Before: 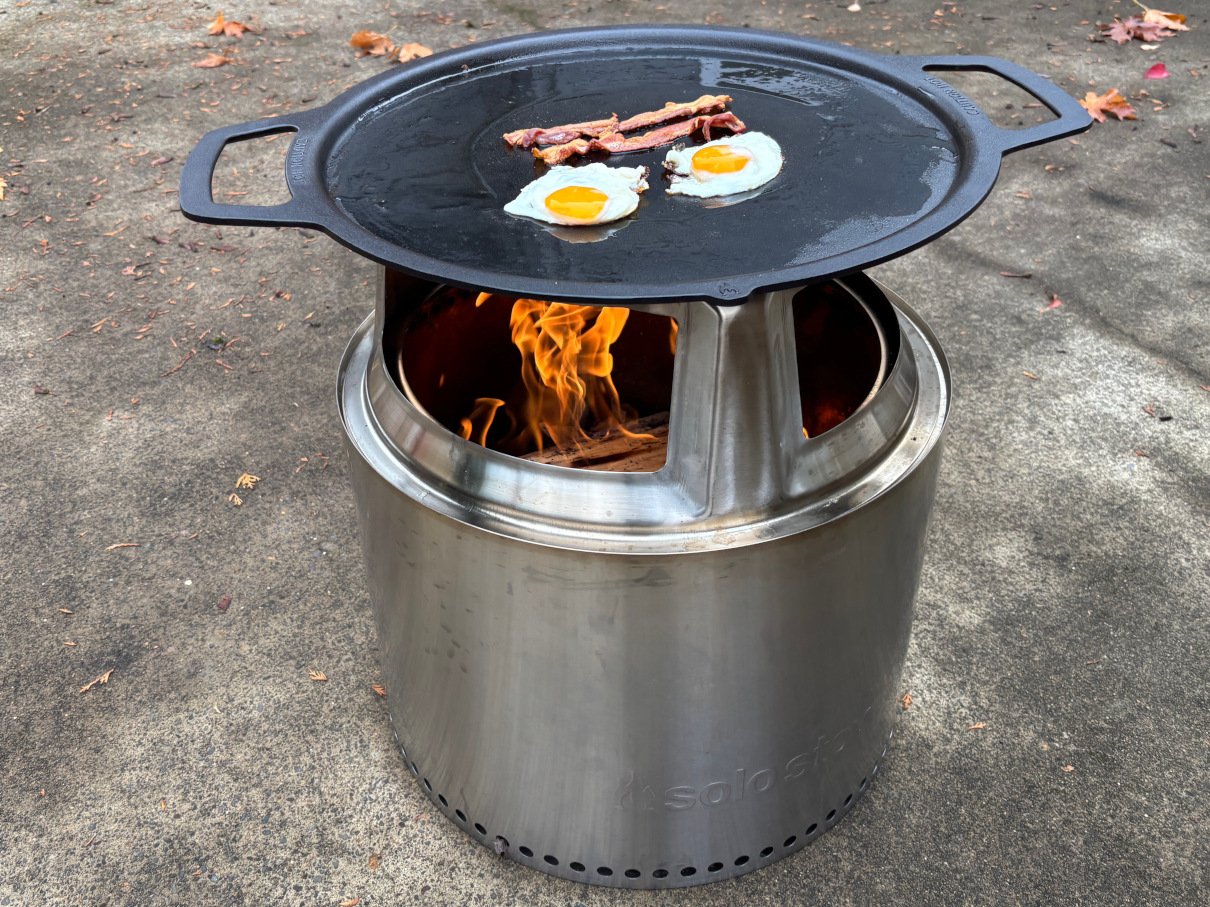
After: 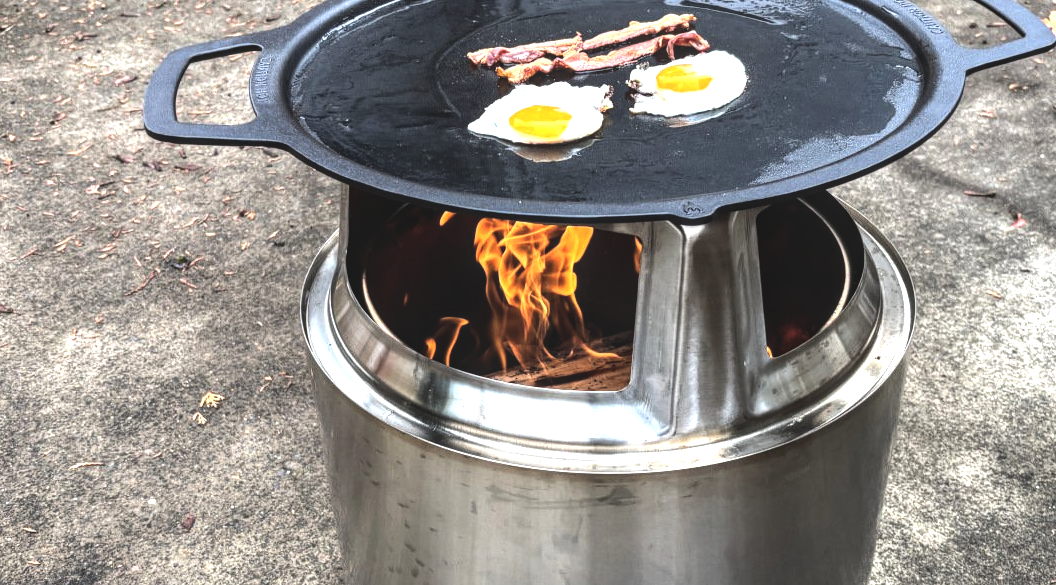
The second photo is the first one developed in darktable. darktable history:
crop: left 3.015%, top 8.969%, right 9.647%, bottom 26.457%
local contrast: detail 130%
exposure: black level correction -0.025, exposure -0.117 EV, compensate highlight preservation false
tone equalizer: -8 EV -1.08 EV, -7 EV -1.01 EV, -6 EV -0.867 EV, -5 EV -0.578 EV, -3 EV 0.578 EV, -2 EV 0.867 EV, -1 EV 1.01 EV, +0 EV 1.08 EV, edges refinement/feathering 500, mask exposure compensation -1.57 EV, preserve details no
white balance: emerald 1
